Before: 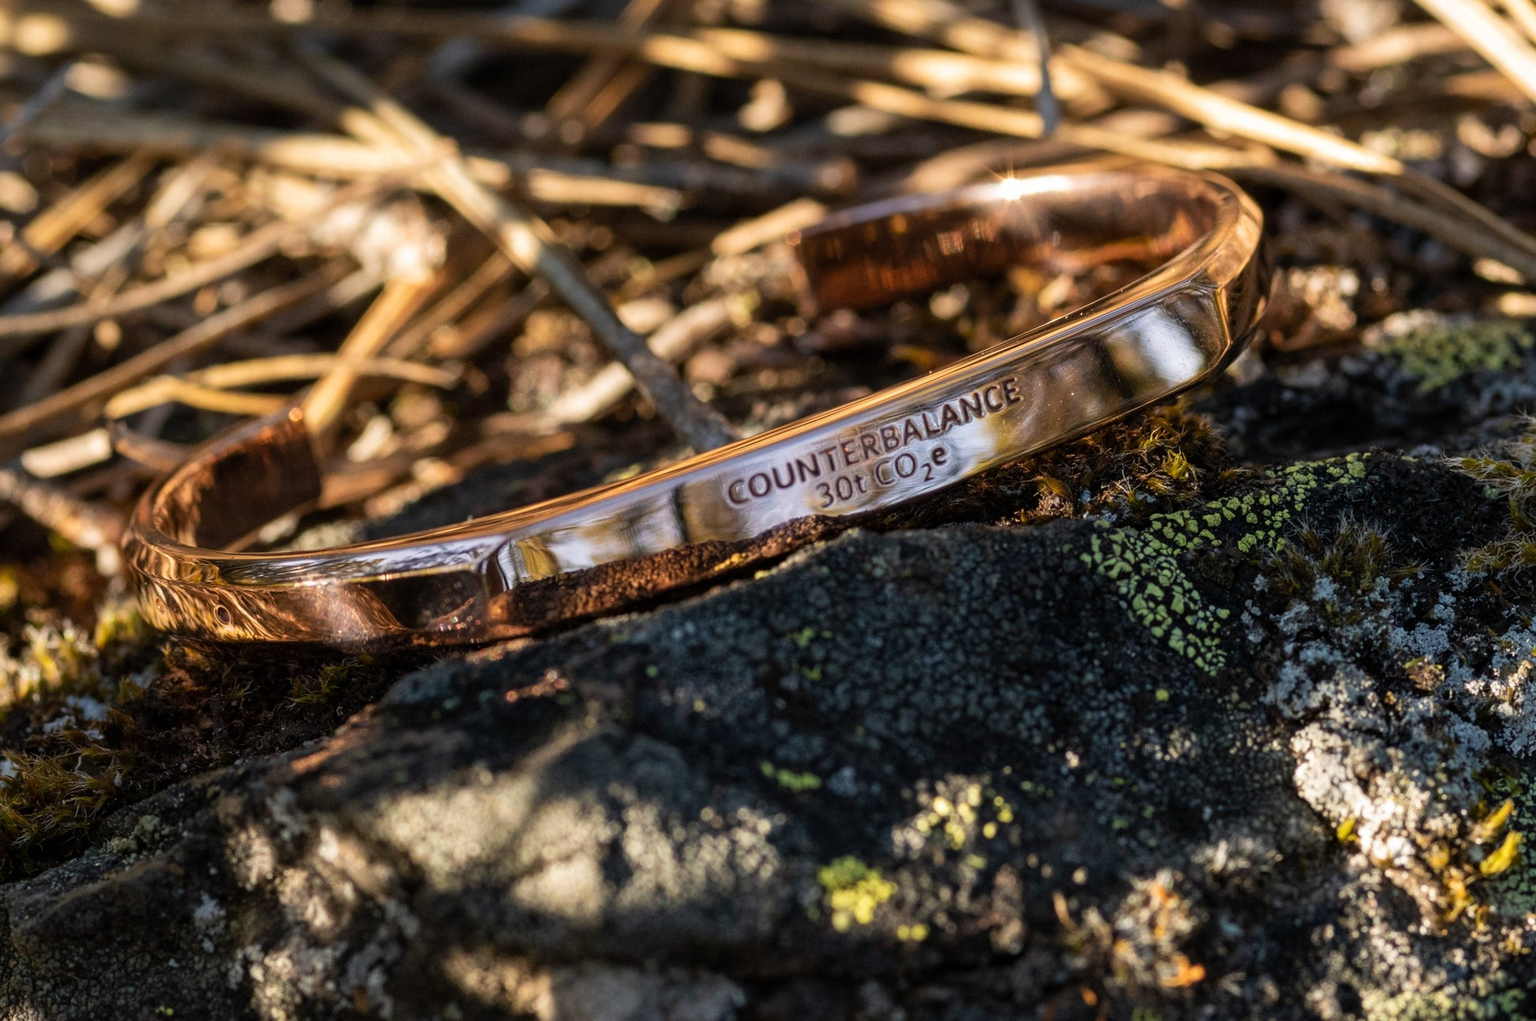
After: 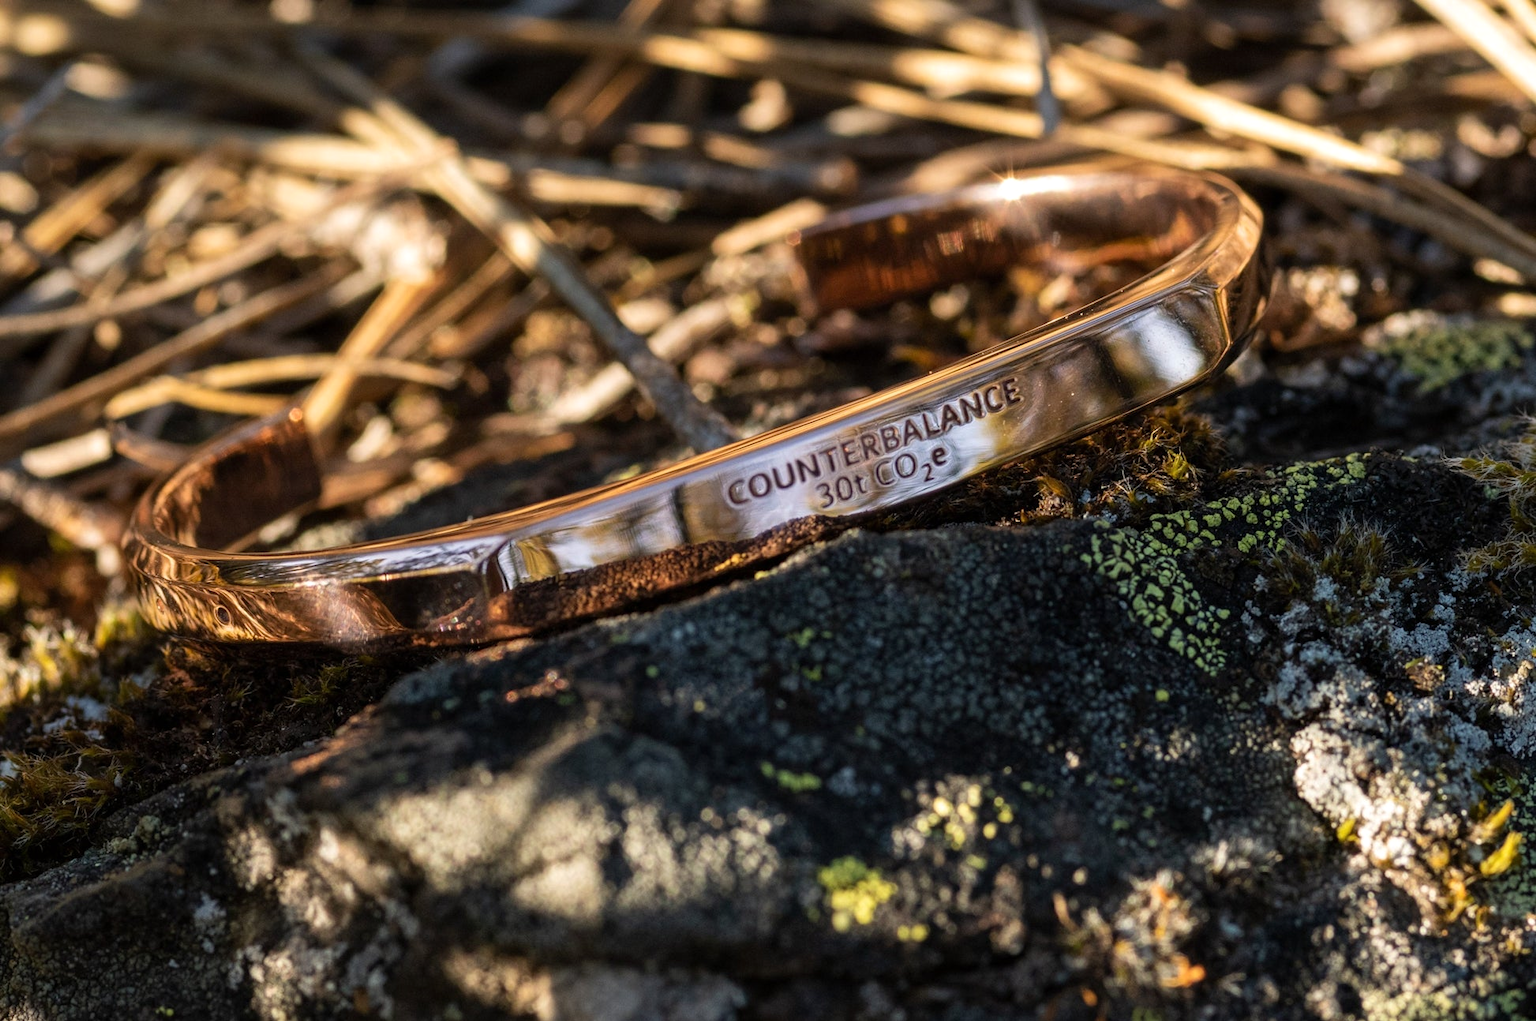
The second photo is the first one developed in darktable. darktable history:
shadows and highlights: shadows -9.96, white point adjustment 1.35, highlights 10.57
